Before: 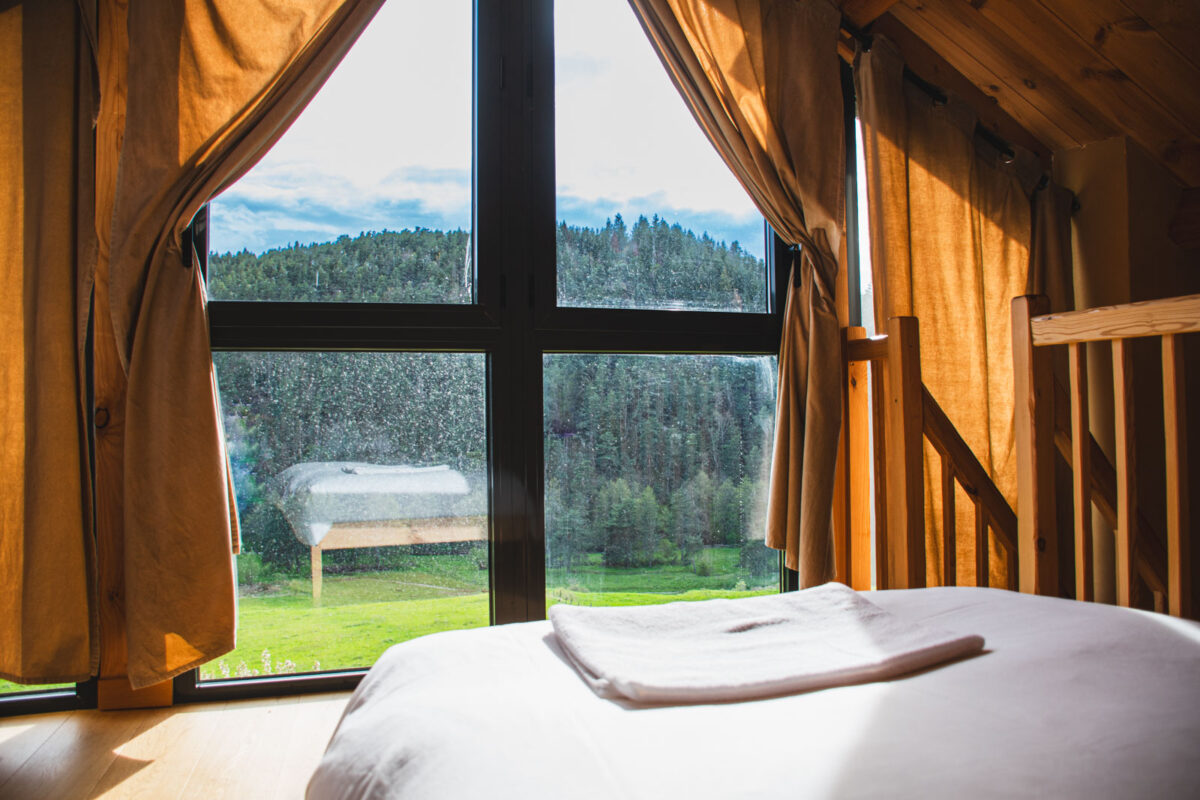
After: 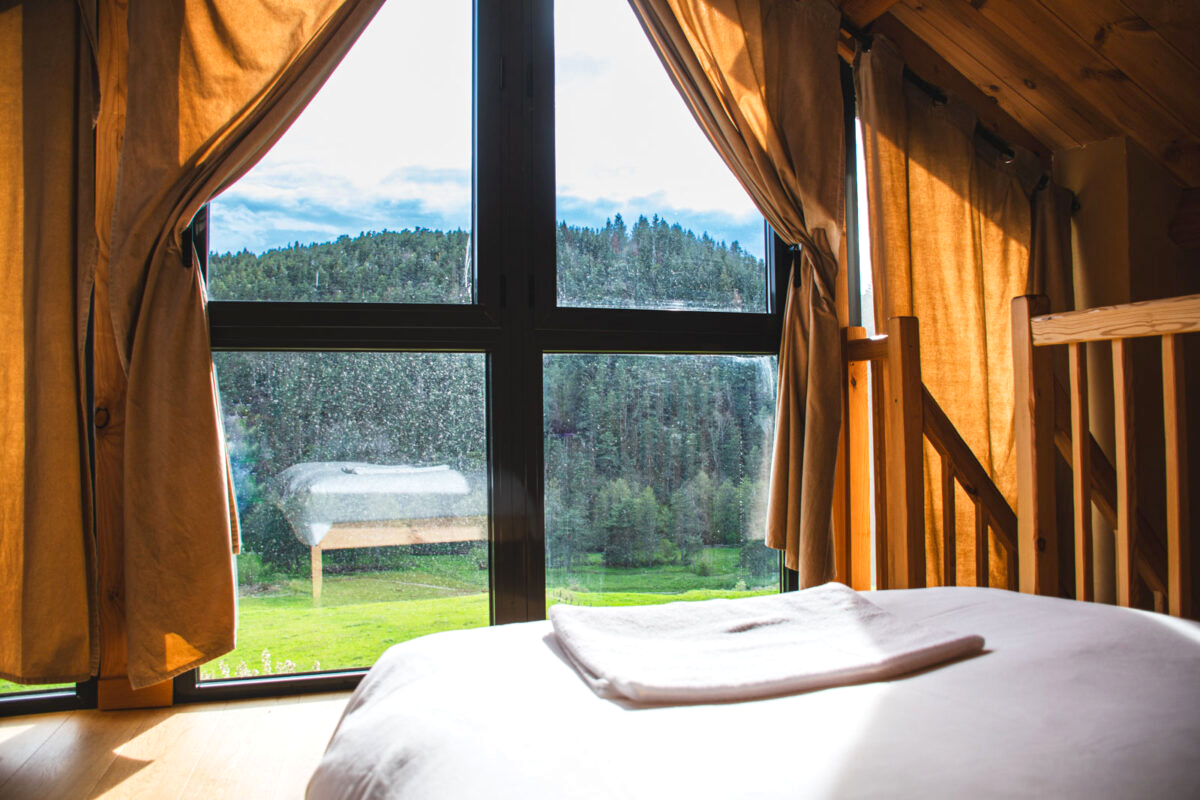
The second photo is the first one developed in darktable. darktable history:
exposure: black level correction 0.001, exposure 0.193 EV, compensate exposure bias true, compensate highlight preservation false
